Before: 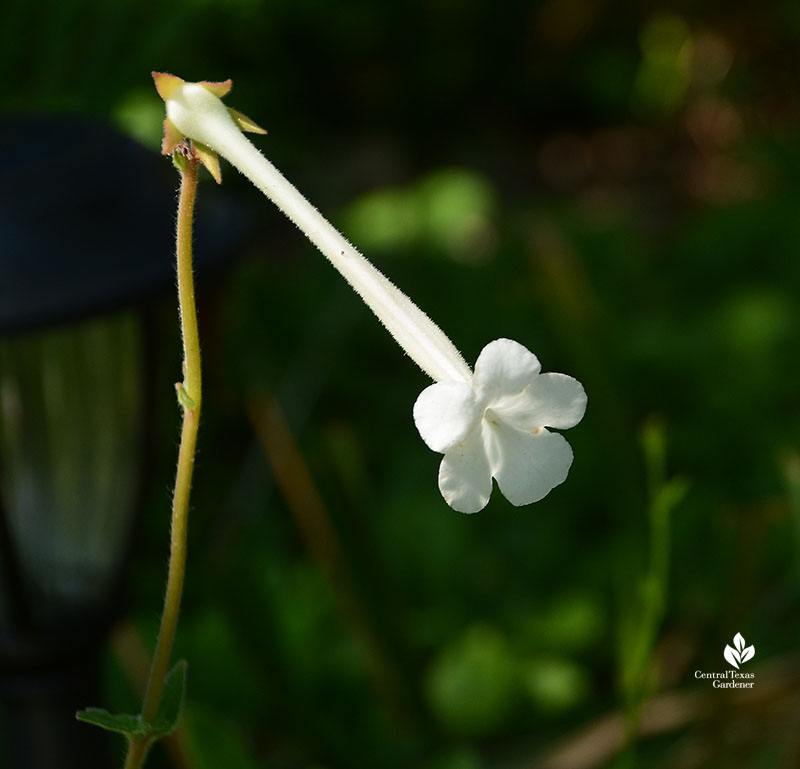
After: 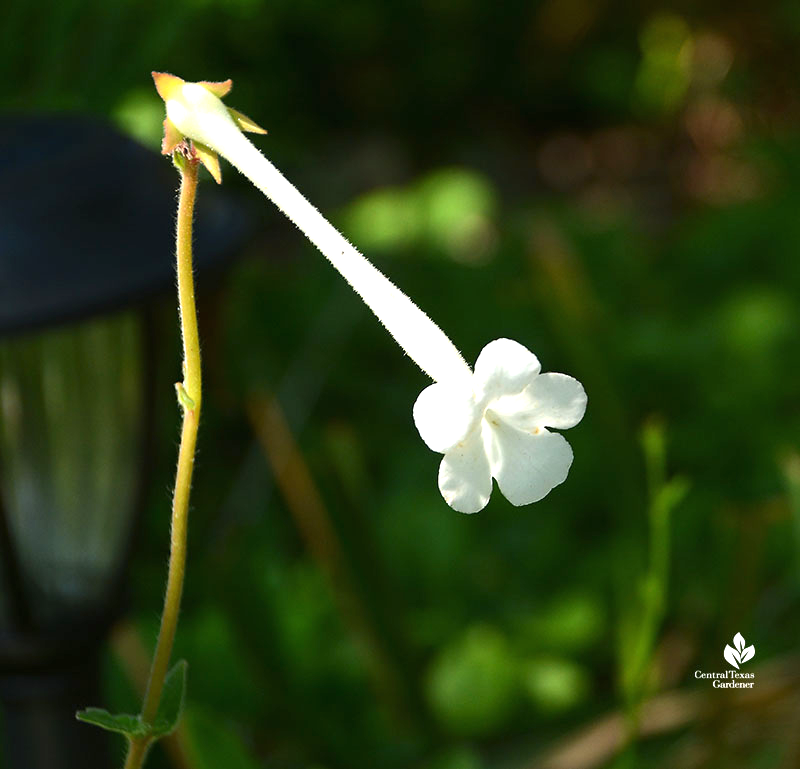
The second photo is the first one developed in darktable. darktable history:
exposure: black level correction 0, exposure 0.952 EV, compensate highlight preservation false
